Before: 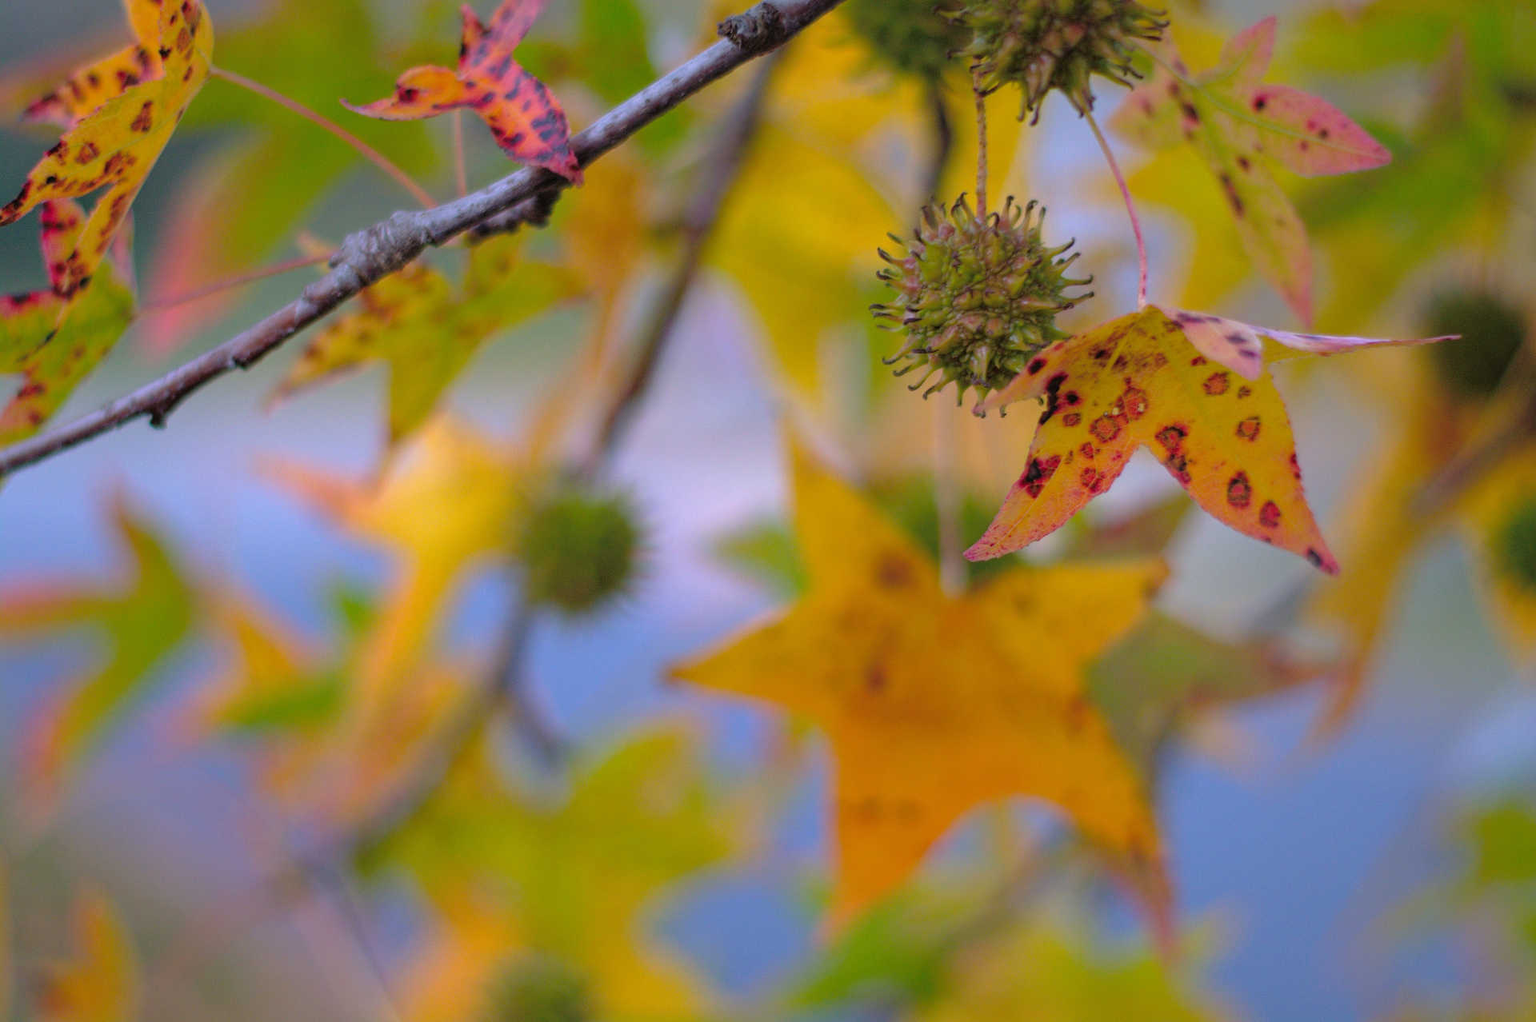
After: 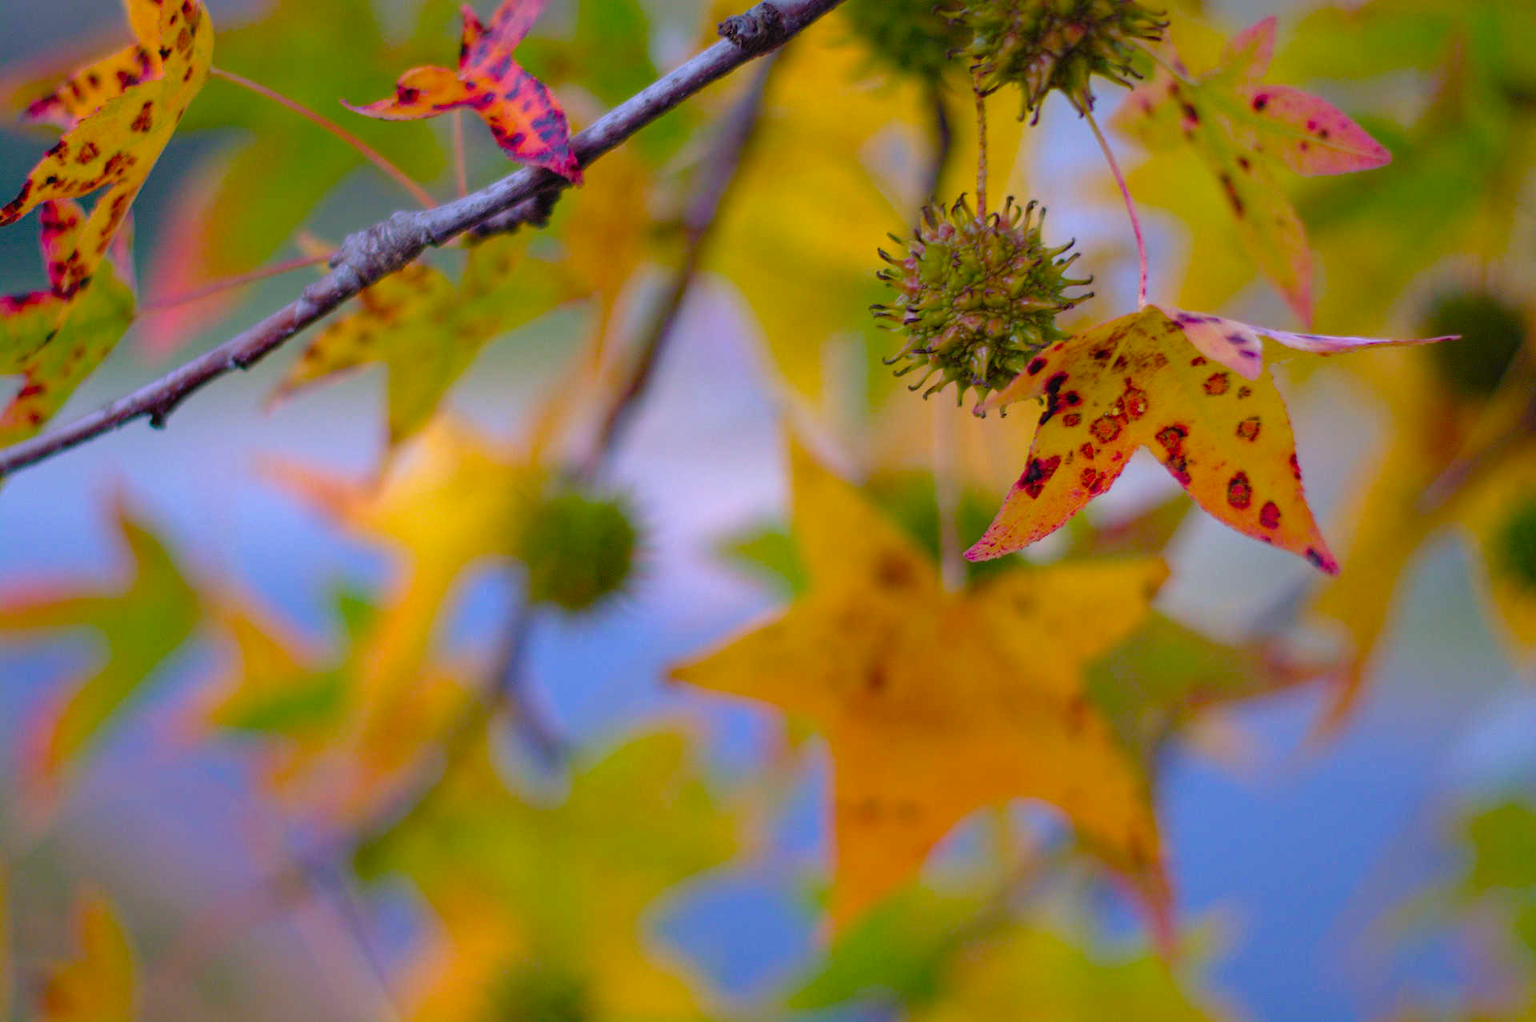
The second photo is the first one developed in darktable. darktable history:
color balance rgb: shadows lift › luminance -21.567%, shadows lift › chroma 6.516%, shadows lift › hue 273.05°, perceptual saturation grading › global saturation 20%, perceptual saturation grading › highlights -24.893%, perceptual saturation grading › shadows 49.878%, global vibrance 20%
